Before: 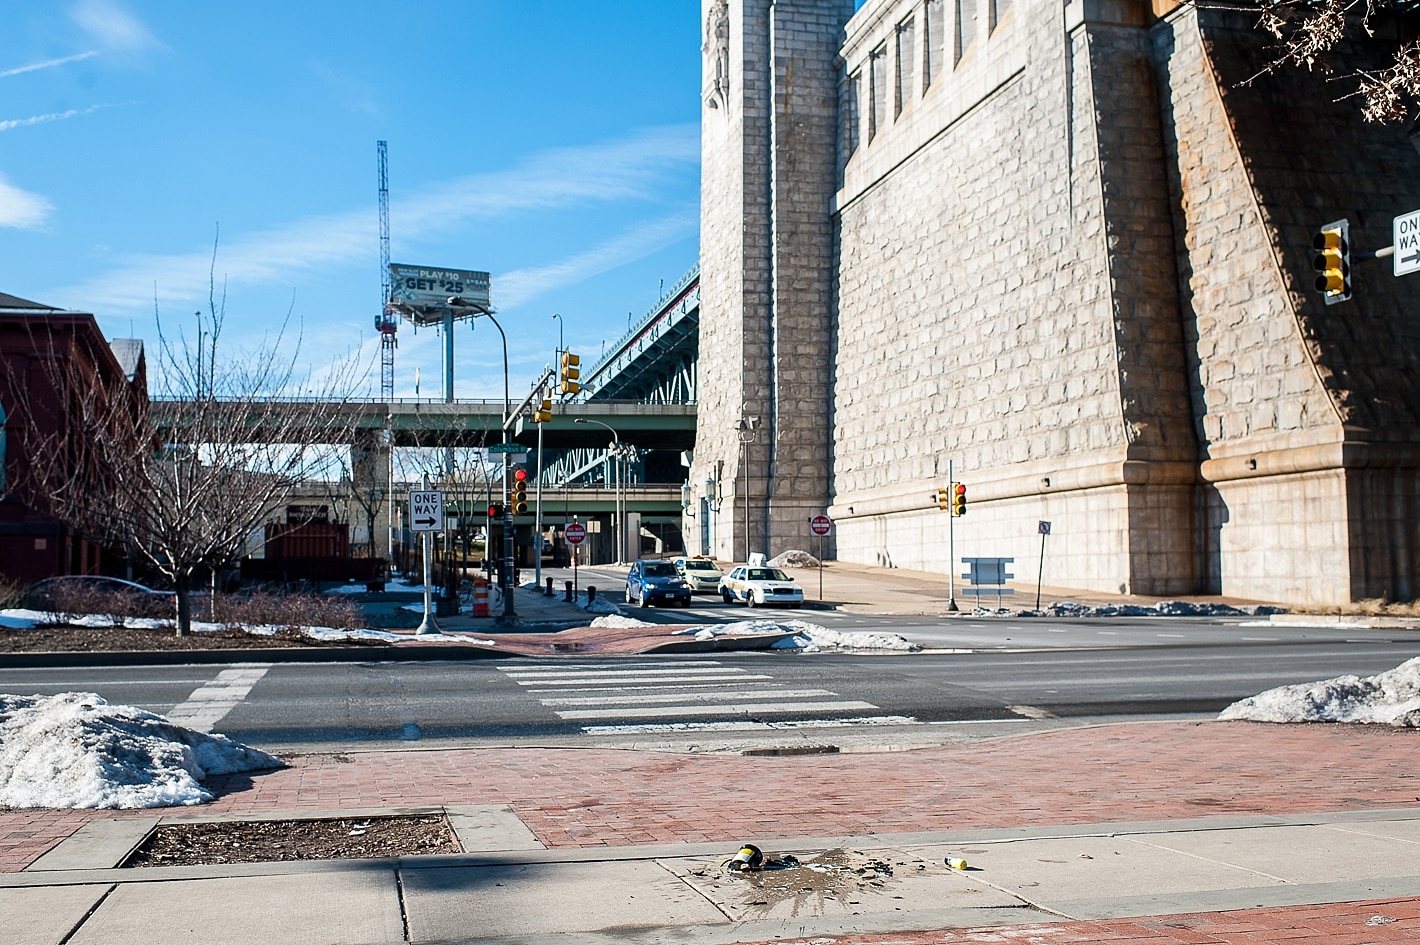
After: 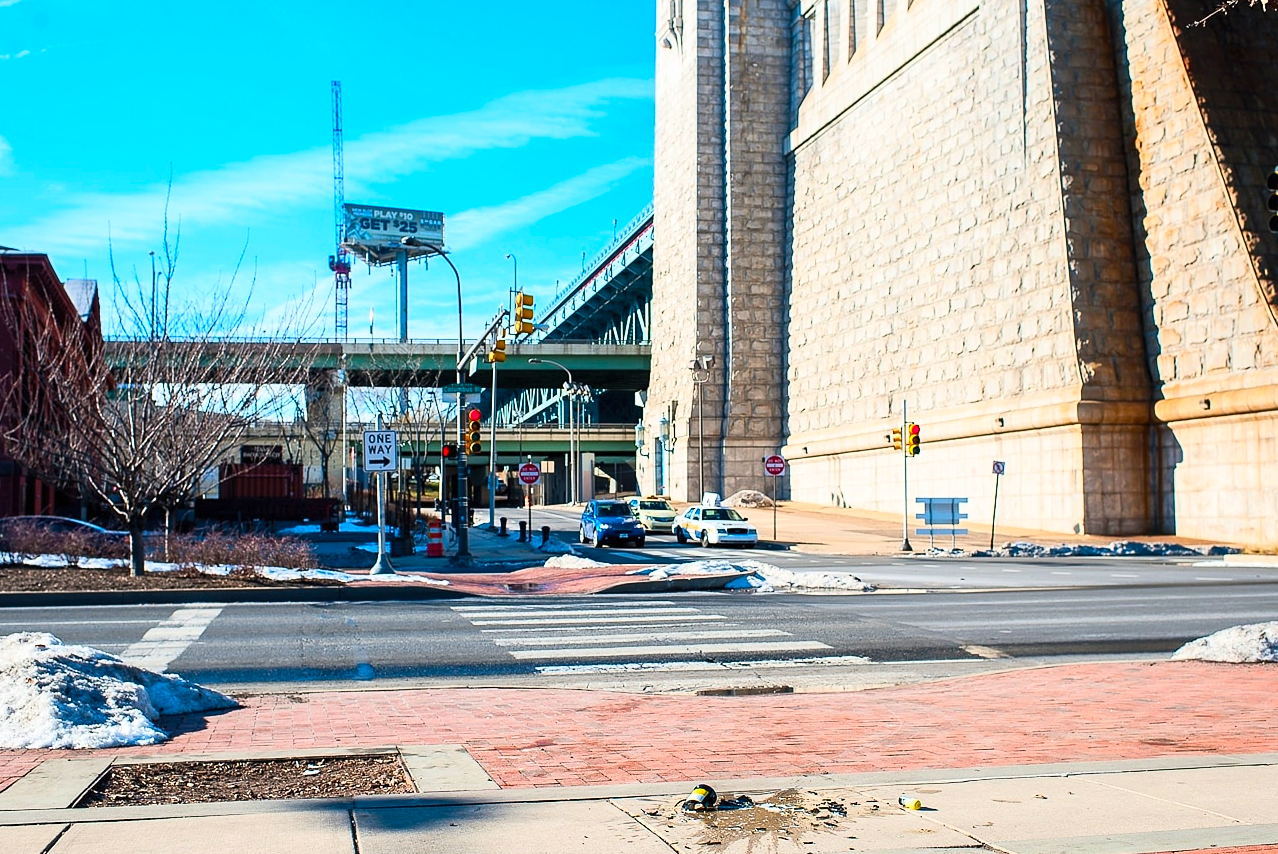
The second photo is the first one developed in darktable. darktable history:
crop: left 3.286%, top 6.431%, right 6.649%, bottom 3.191%
contrast brightness saturation: contrast 0.202, brightness 0.19, saturation 0.81
